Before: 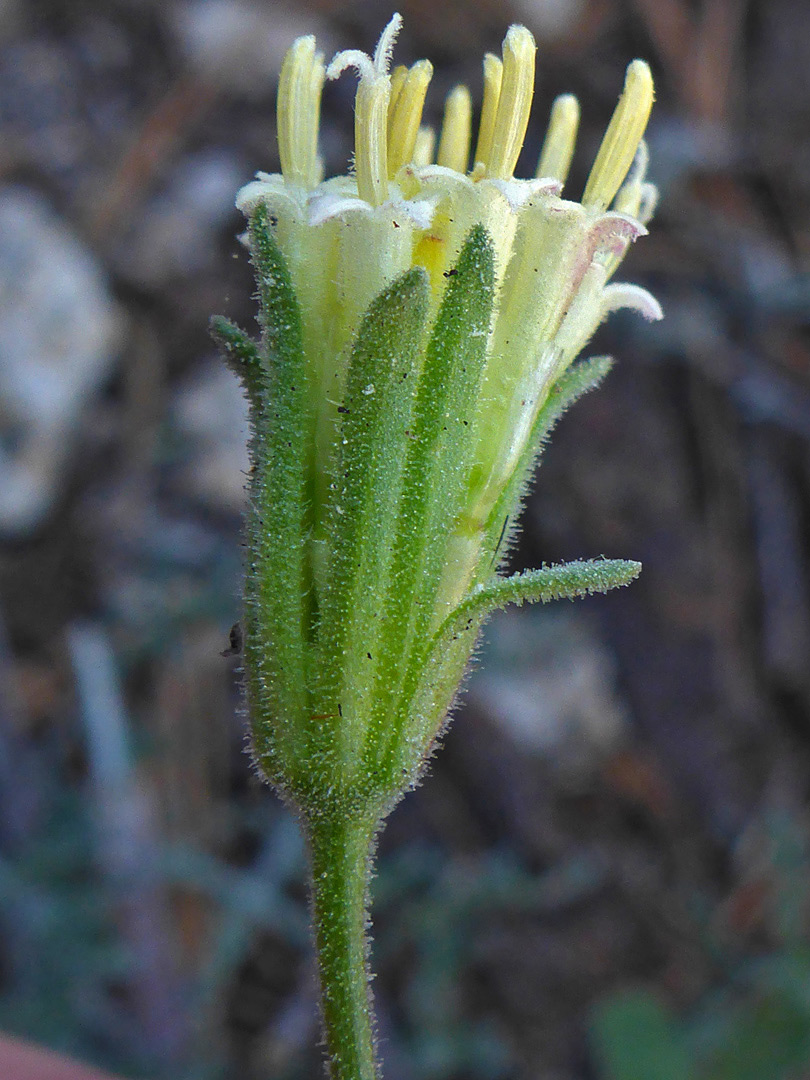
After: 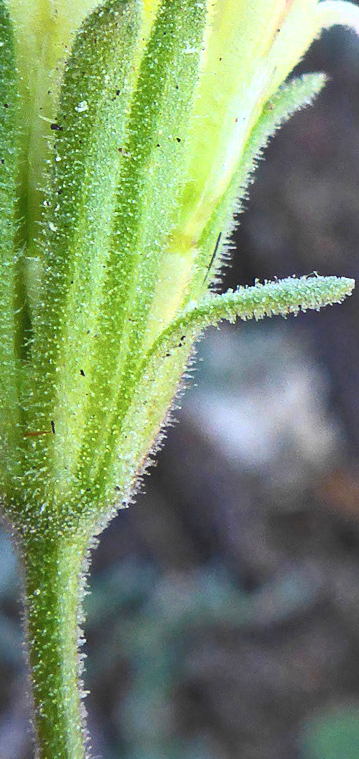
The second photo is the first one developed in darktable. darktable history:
rotate and perspective: crop left 0, crop top 0
contrast brightness saturation: contrast 0.39, brightness 0.53
color balance rgb: linear chroma grading › global chroma 3.45%, perceptual saturation grading › global saturation 11.24%, perceptual brilliance grading › global brilliance 3.04%, global vibrance 2.8%
local contrast: mode bilateral grid, contrast 20, coarseness 50, detail 130%, midtone range 0.2
tone equalizer: on, module defaults
crop: left 35.432%, top 26.233%, right 20.145%, bottom 3.432%
